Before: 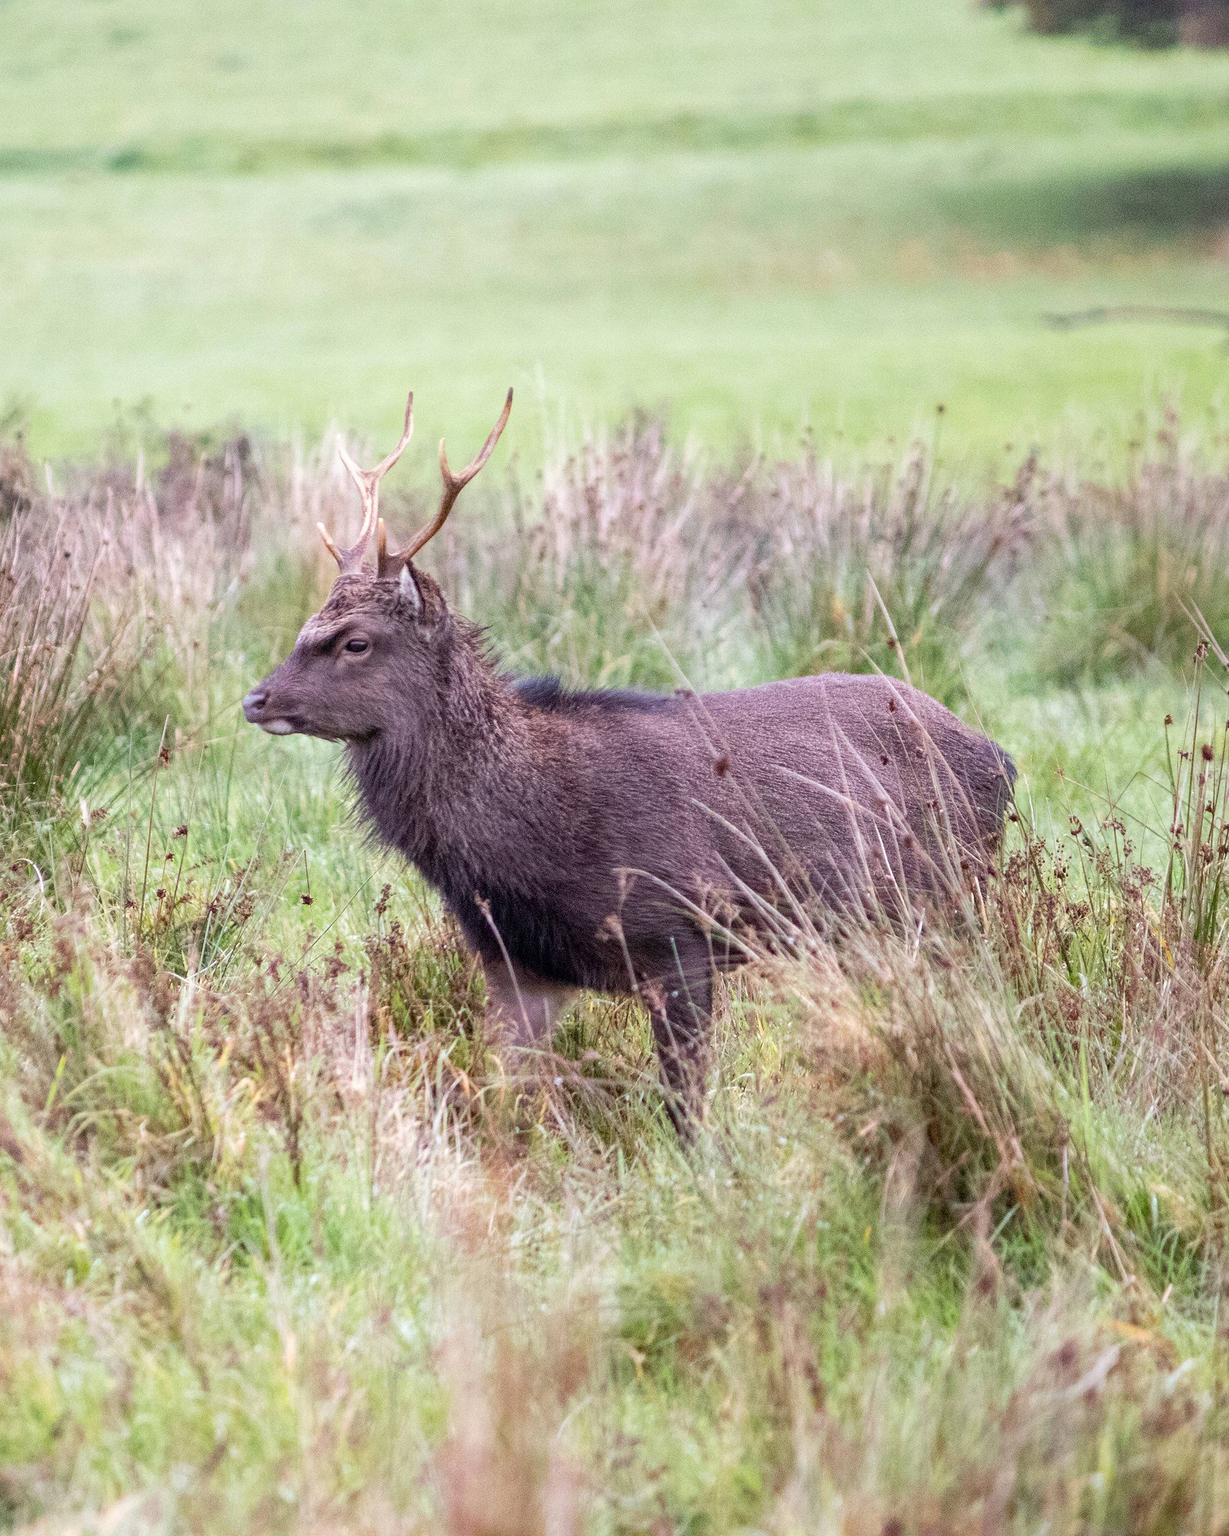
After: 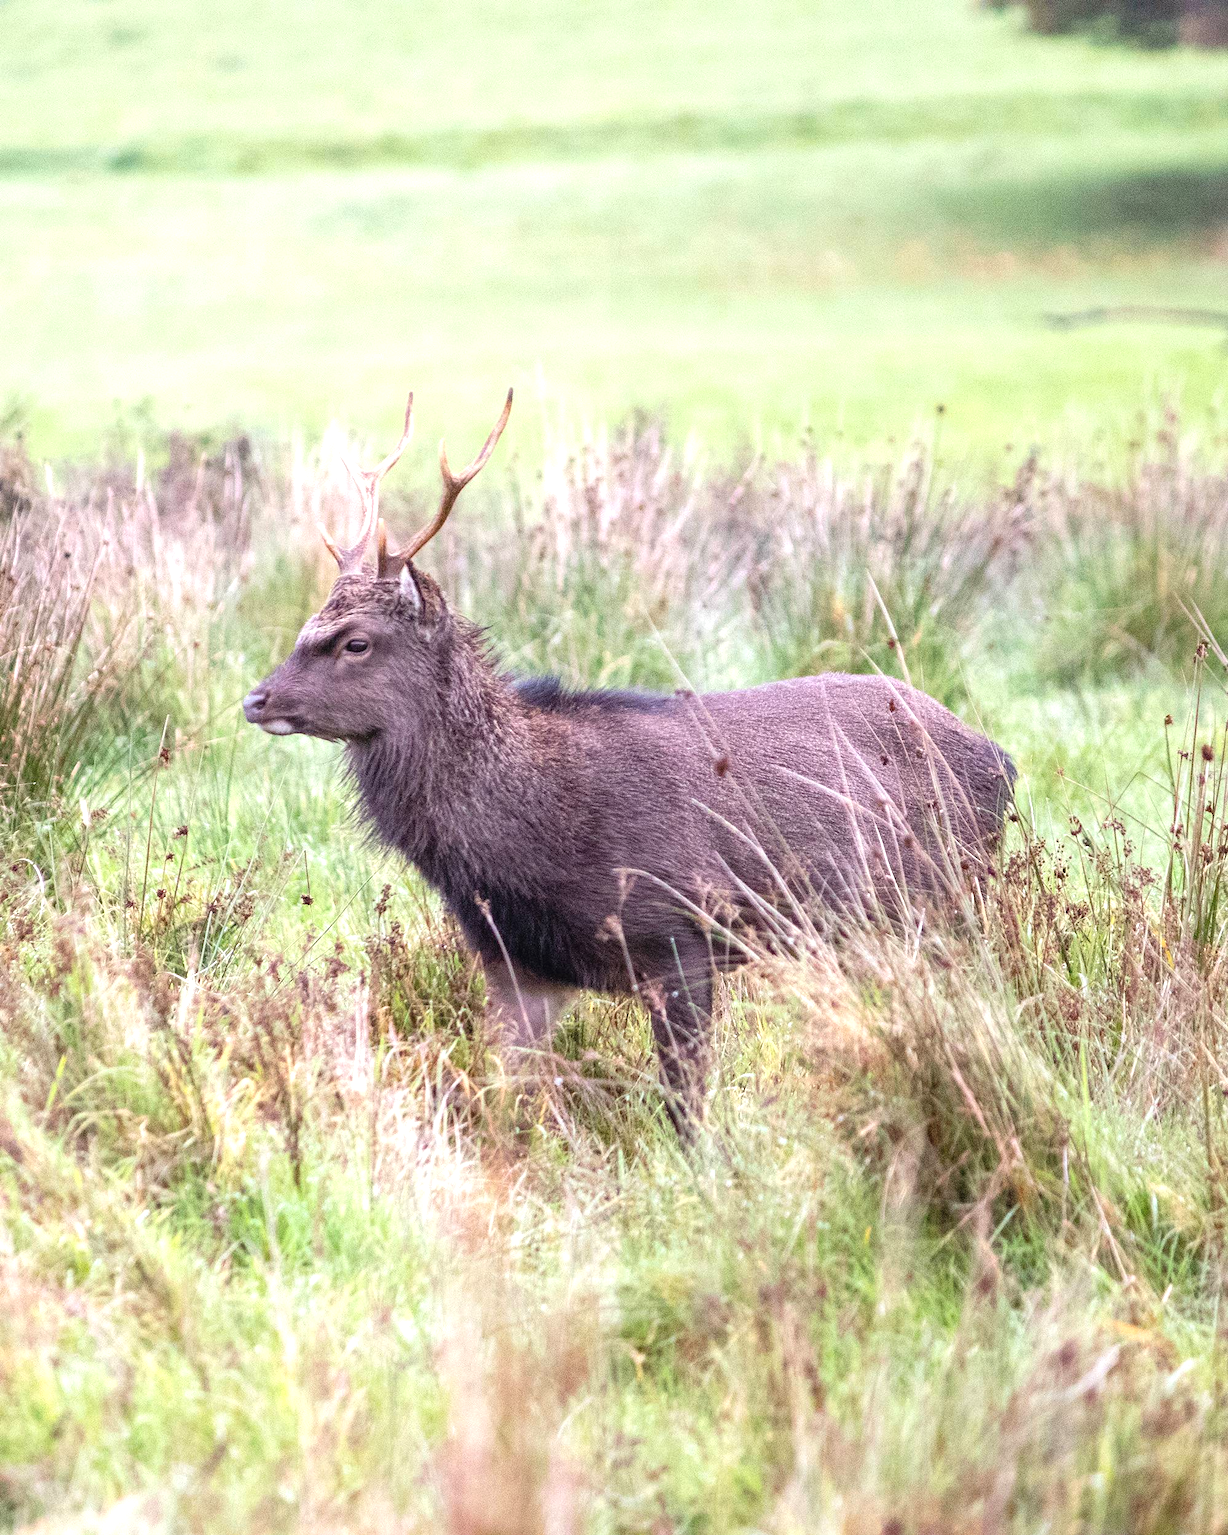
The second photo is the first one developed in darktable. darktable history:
exposure: black level correction -0.002, exposure 0.543 EV, compensate exposure bias true, compensate highlight preservation false
